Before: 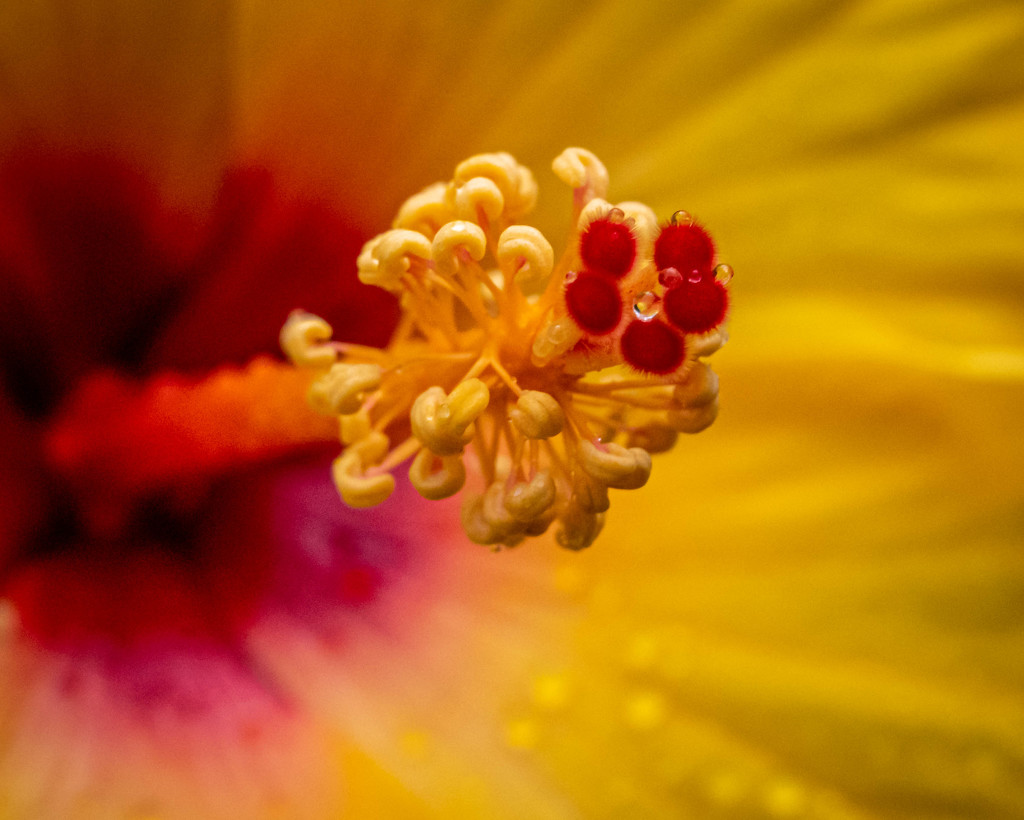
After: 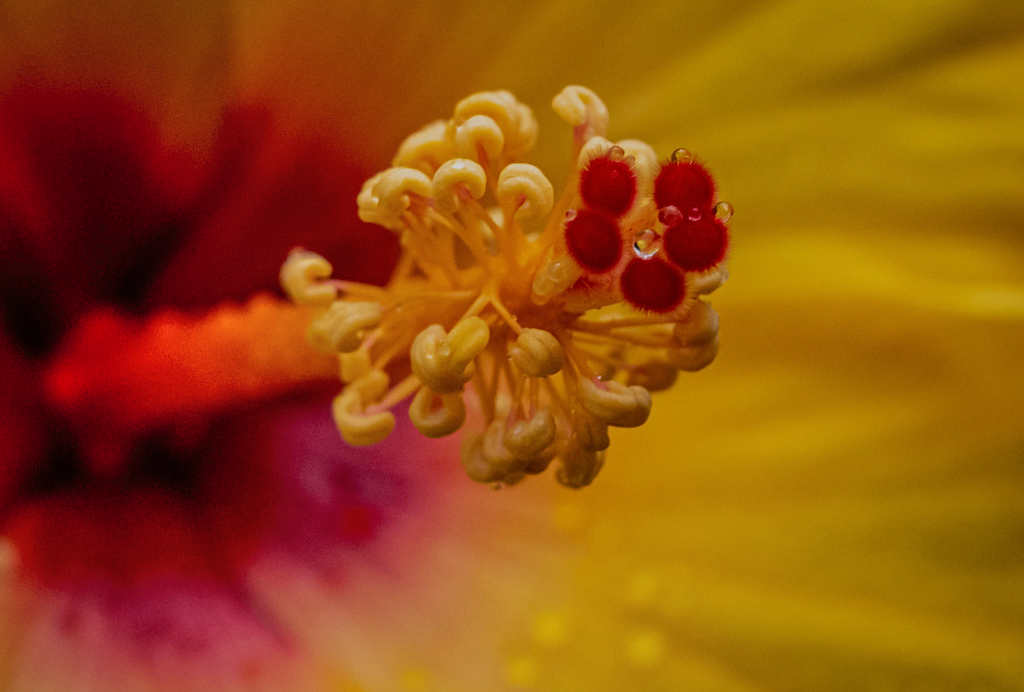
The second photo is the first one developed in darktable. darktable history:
sharpen: amount 0.215
shadows and highlights: highlights 70.06, soften with gaussian
exposure: black level correction 0, exposure -0.692 EV, compensate highlight preservation false
crop: top 7.623%, bottom 7.893%
